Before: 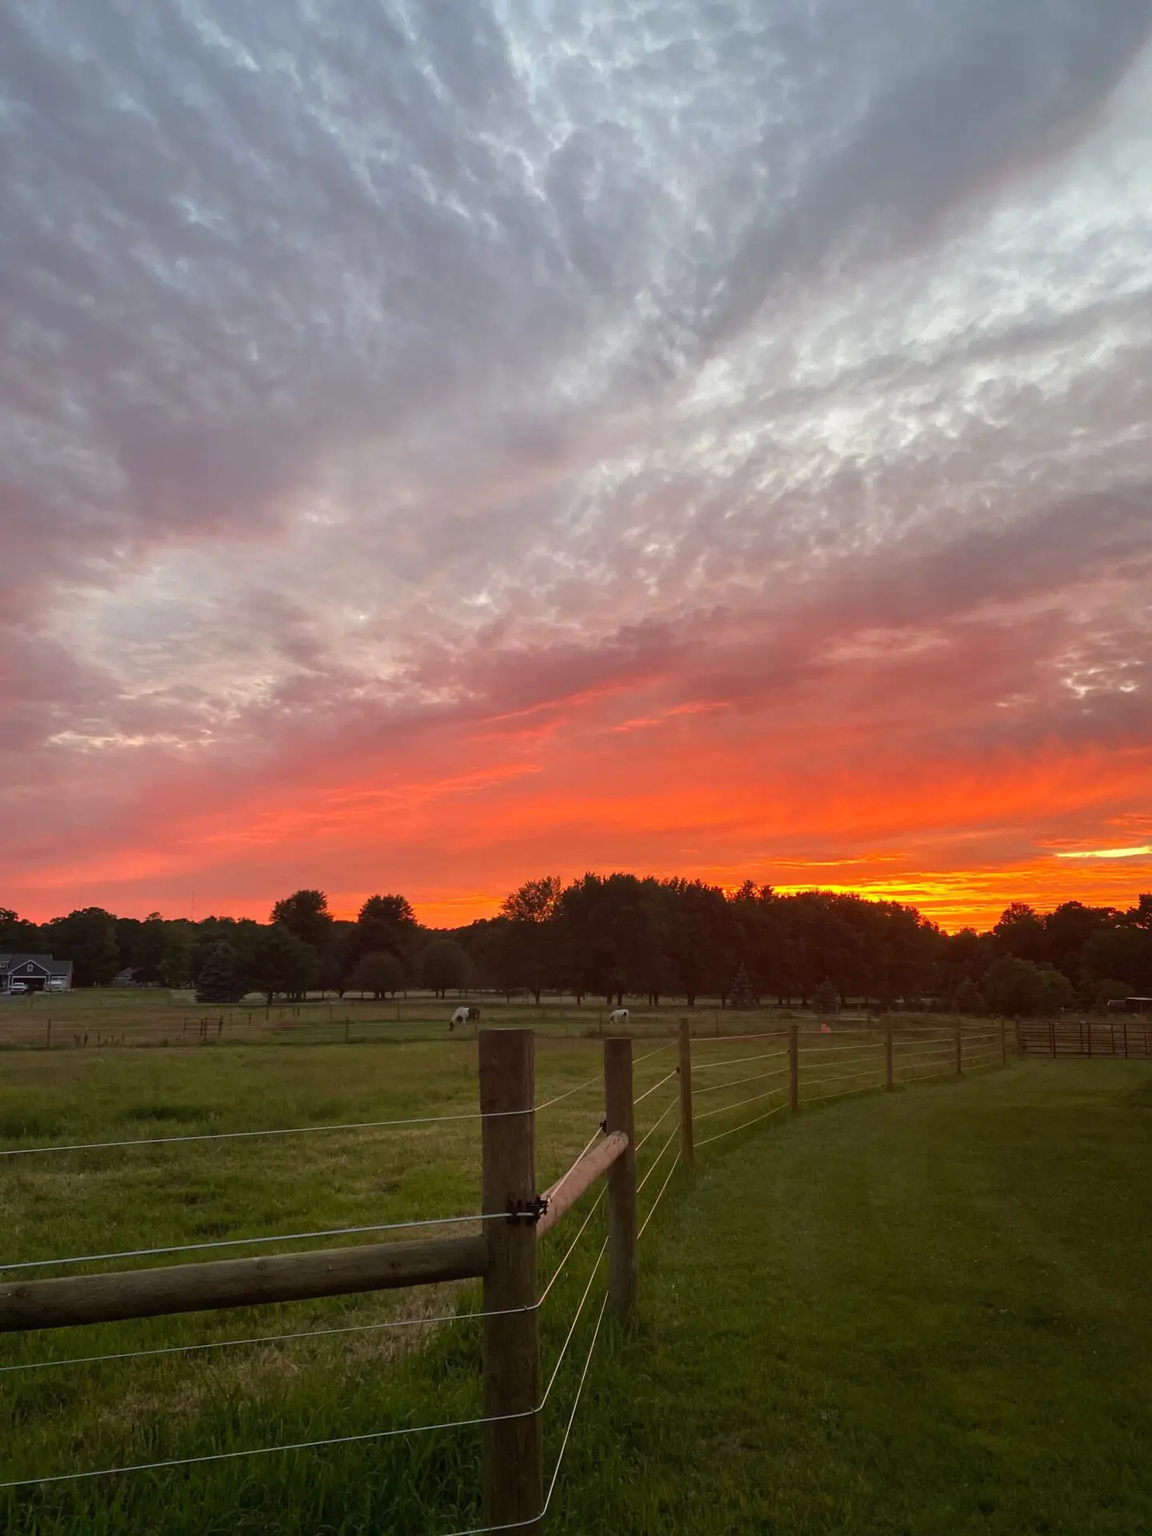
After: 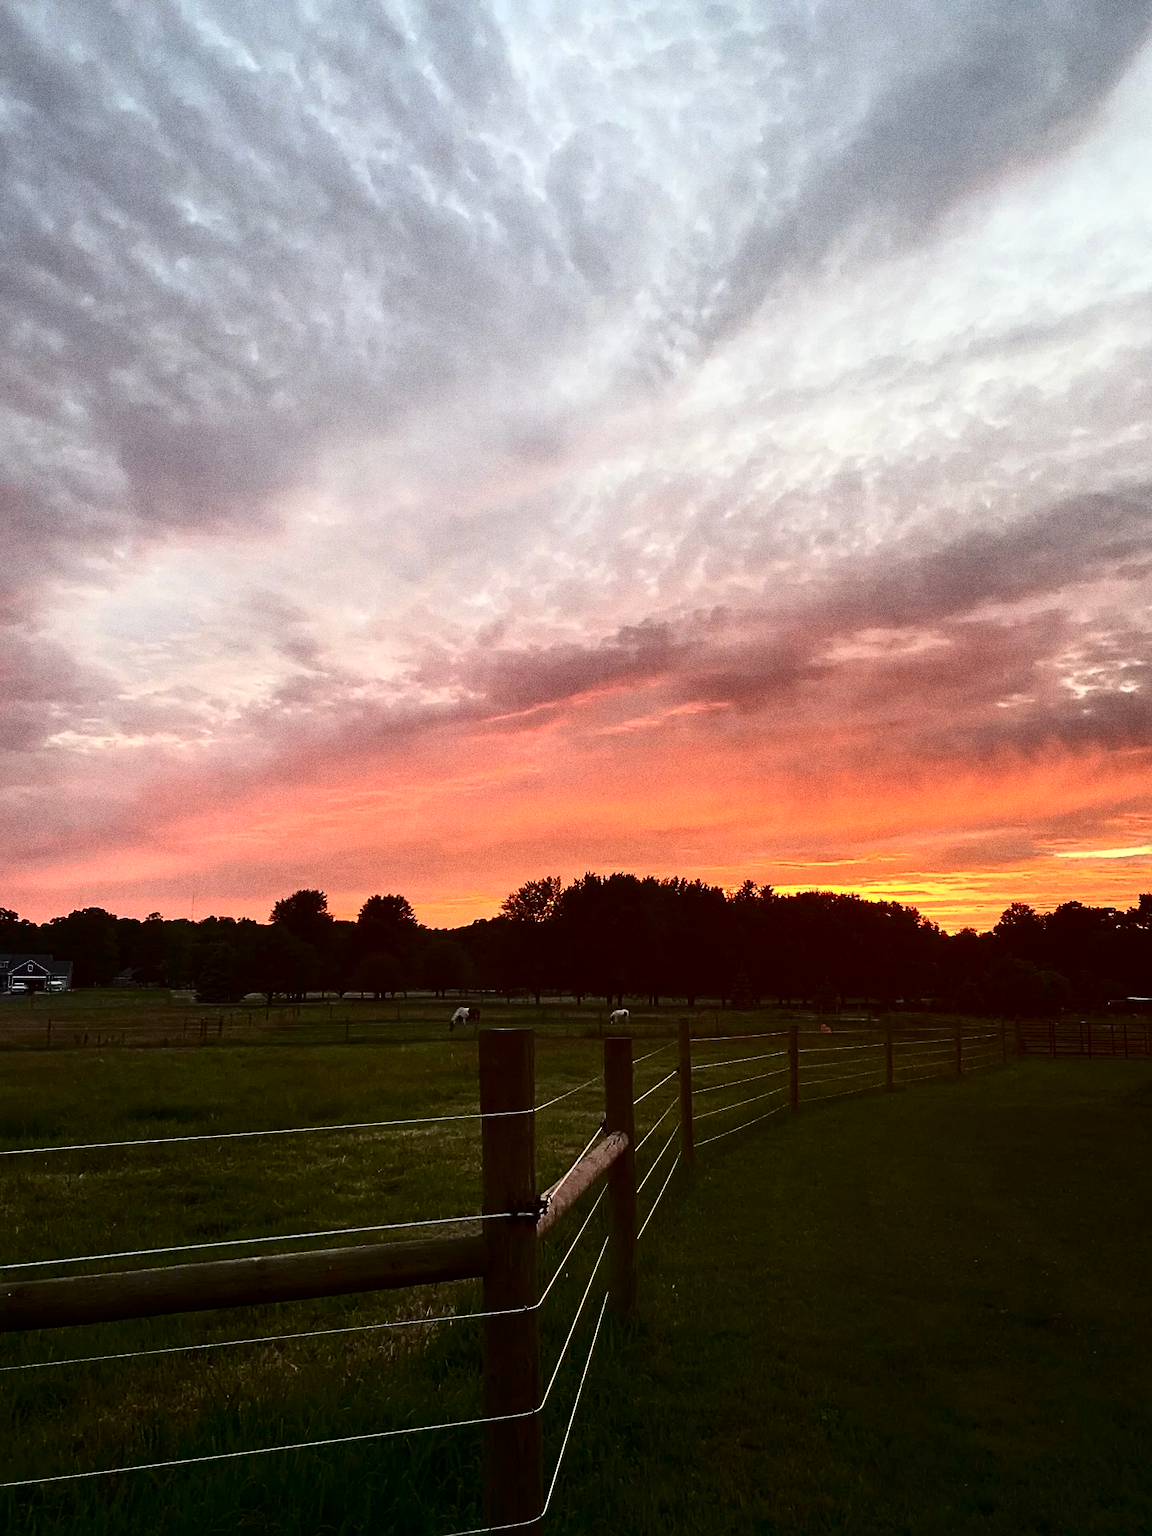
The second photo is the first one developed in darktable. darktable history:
grain: coarseness 0.09 ISO, strength 40%
contrast brightness saturation: contrast 0.5, saturation -0.1
sharpen: on, module defaults
